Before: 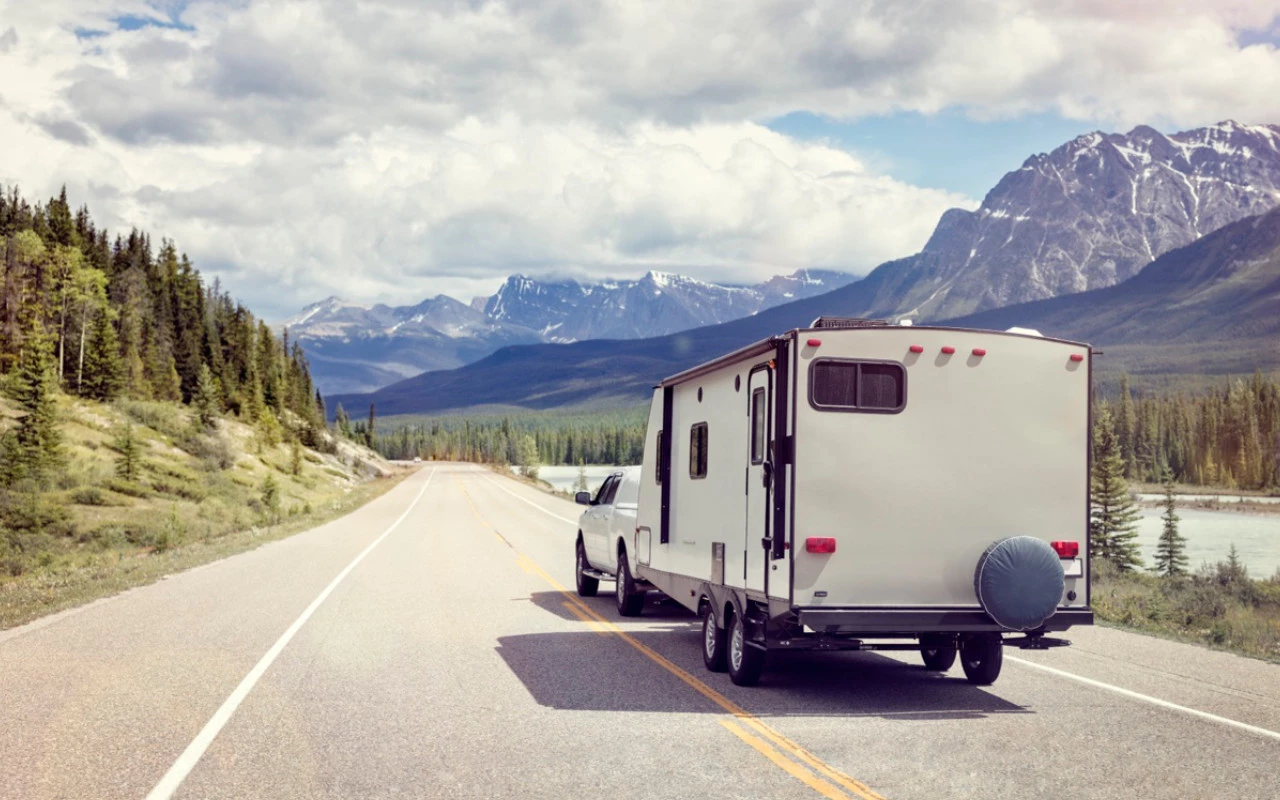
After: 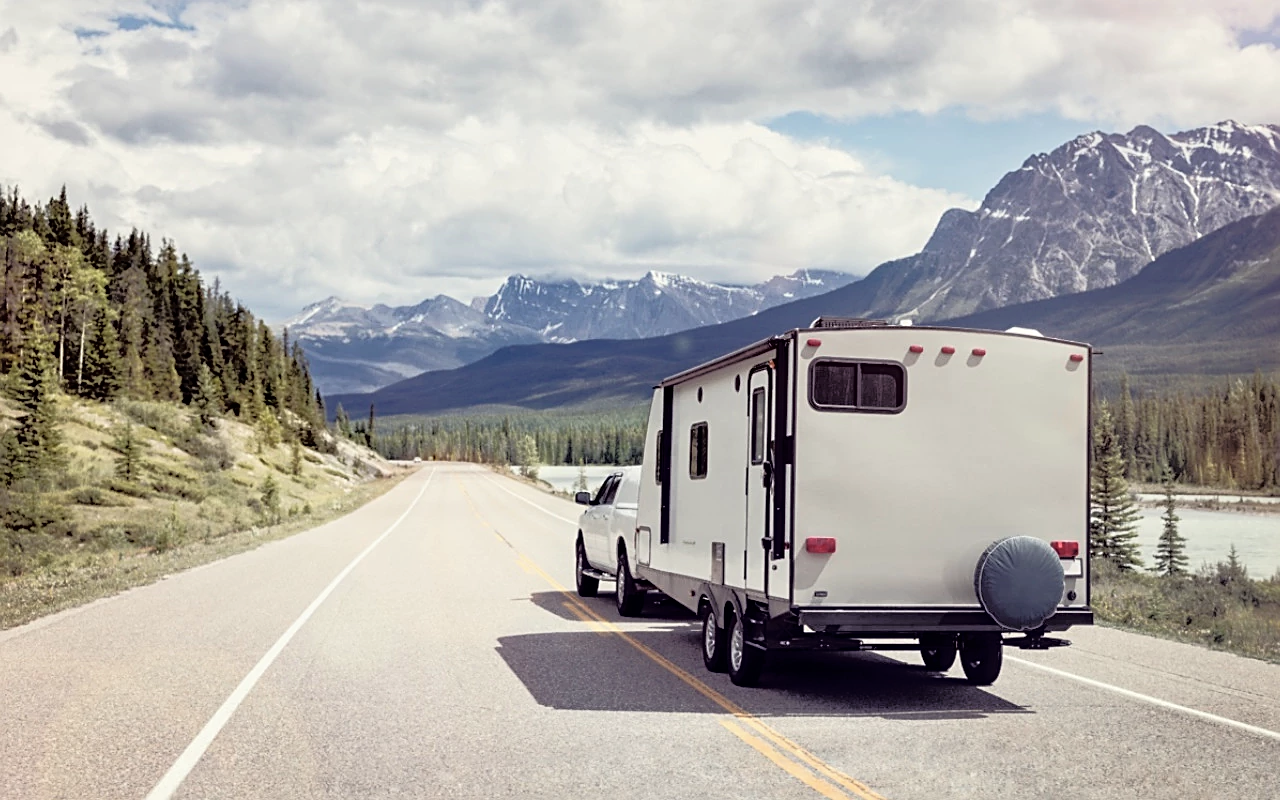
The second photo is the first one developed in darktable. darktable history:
exposure: compensate highlight preservation false
sharpen: on, module defaults
contrast brightness saturation: contrast 0.061, brightness -0.011, saturation -0.235
tone equalizer: -8 EV -1.84 EV, -7 EV -1.17 EV, -6 EV -1.59 EV, edges refinement/feathering 500, mask exposure compensation -1.57 EV, preserve details no
